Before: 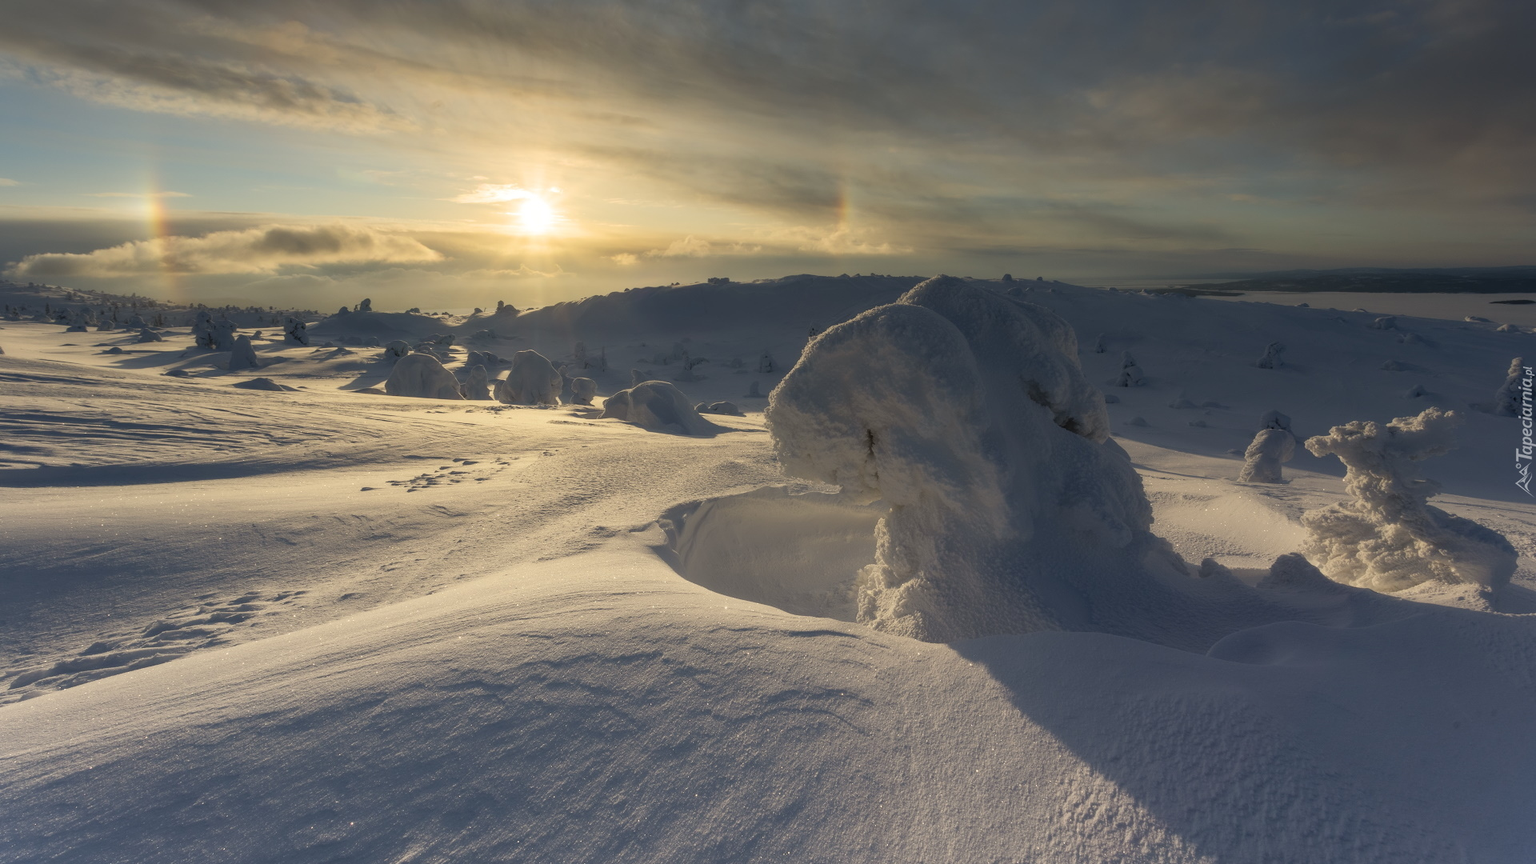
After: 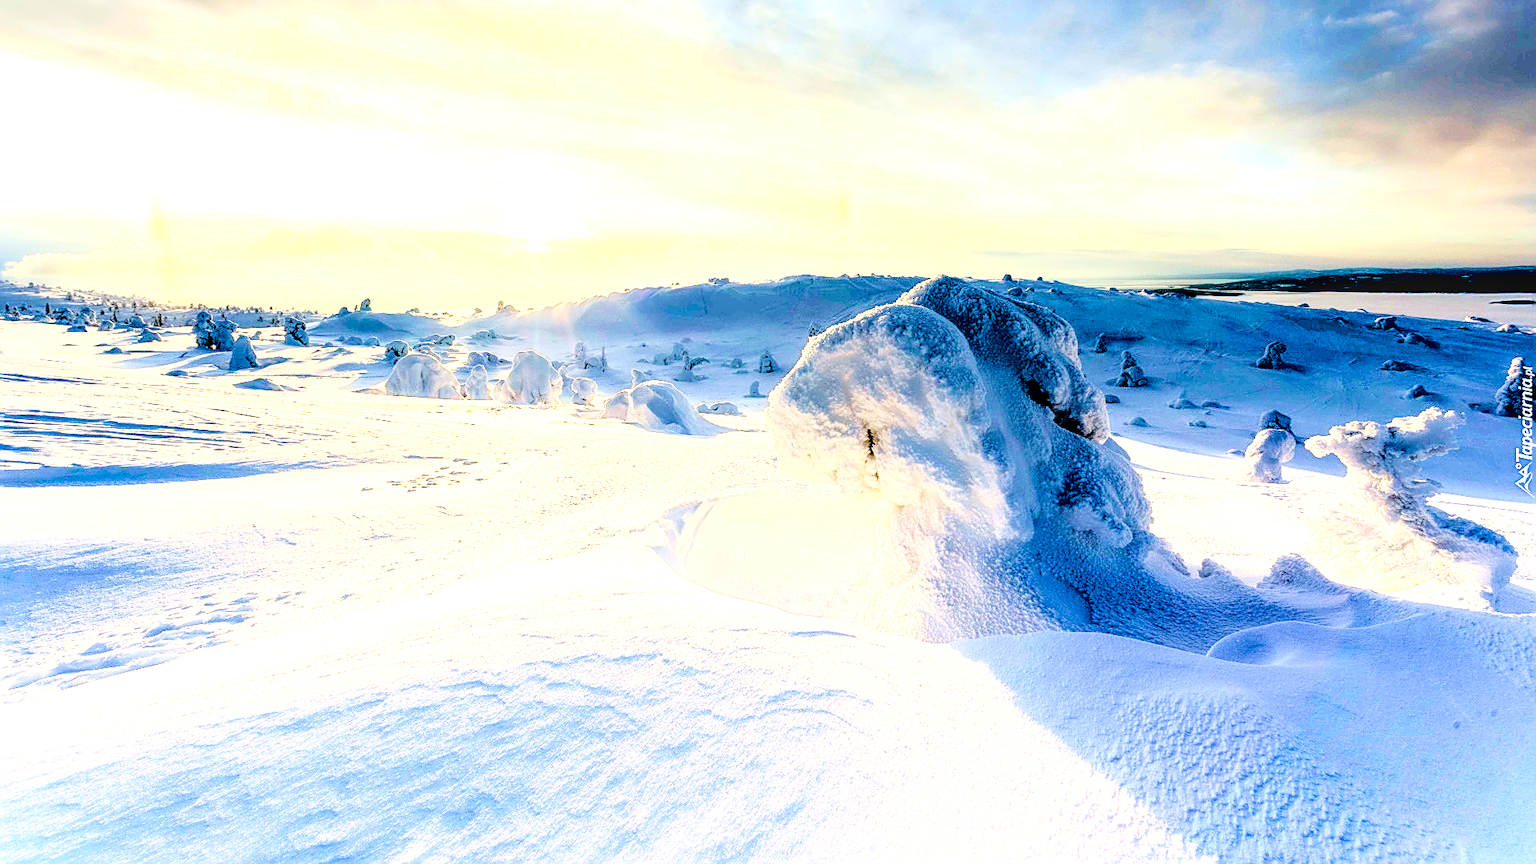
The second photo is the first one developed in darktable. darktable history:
local contrast: detail 142%
tone equalizer: -8 EV -0.732 EV, -7 EV -0.708 EV, -6 EV -0.622 EV, -5 EV -0.39 EV, -3 EV 0.375 EV, -2 EV 0.6 EV, -1 EV 0.682 EV, +0 EV 0.771 EV, mask exposure compensation -0.494 EV
velvia: on, module defaults
color balance rgb: perceptual saturation grading › global saturation 20%, perceptual saturation grading › highlights -25.617%, perceptual saturation grading › shadows 24.916%, global vibrance 14.31%
sharpen: on, module defaults
color correction: highlights b* -0.009
base curve: curves: ch0 [(0, 0) (0.028, 0.03) (0.121, 0.232) (0.46, 0.748) (0.859, 0.968) (1, 1)]
exposure: black level correction 0.028, exposure -0.074 EV, compensate exposure bias true, compensate highlight preservation false
